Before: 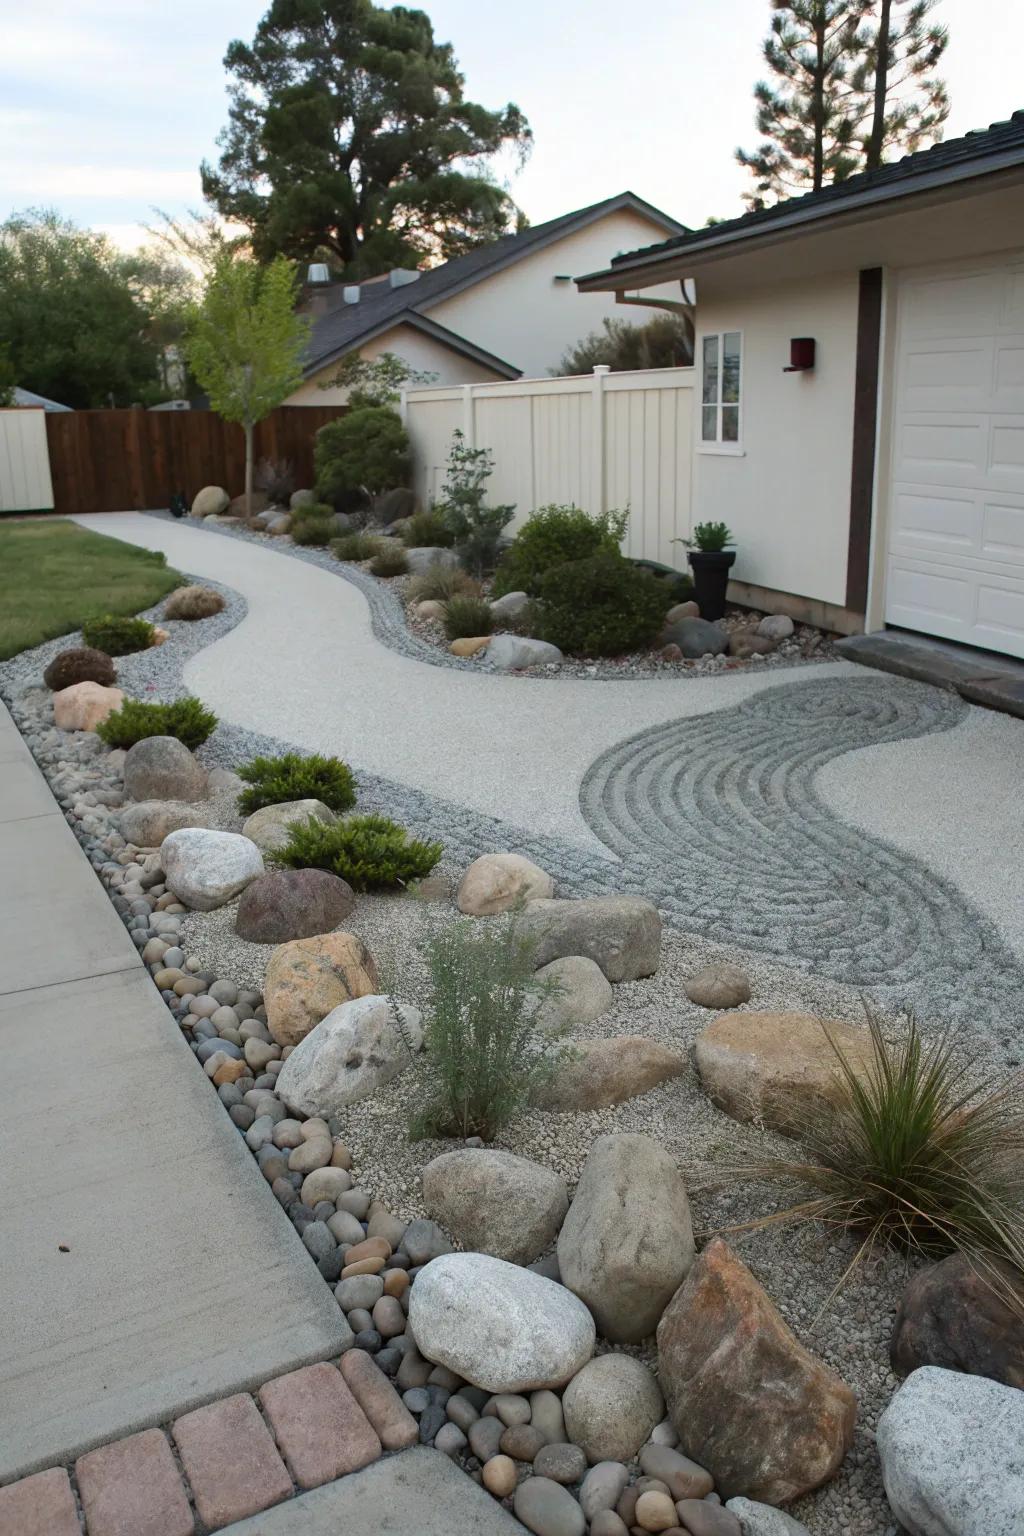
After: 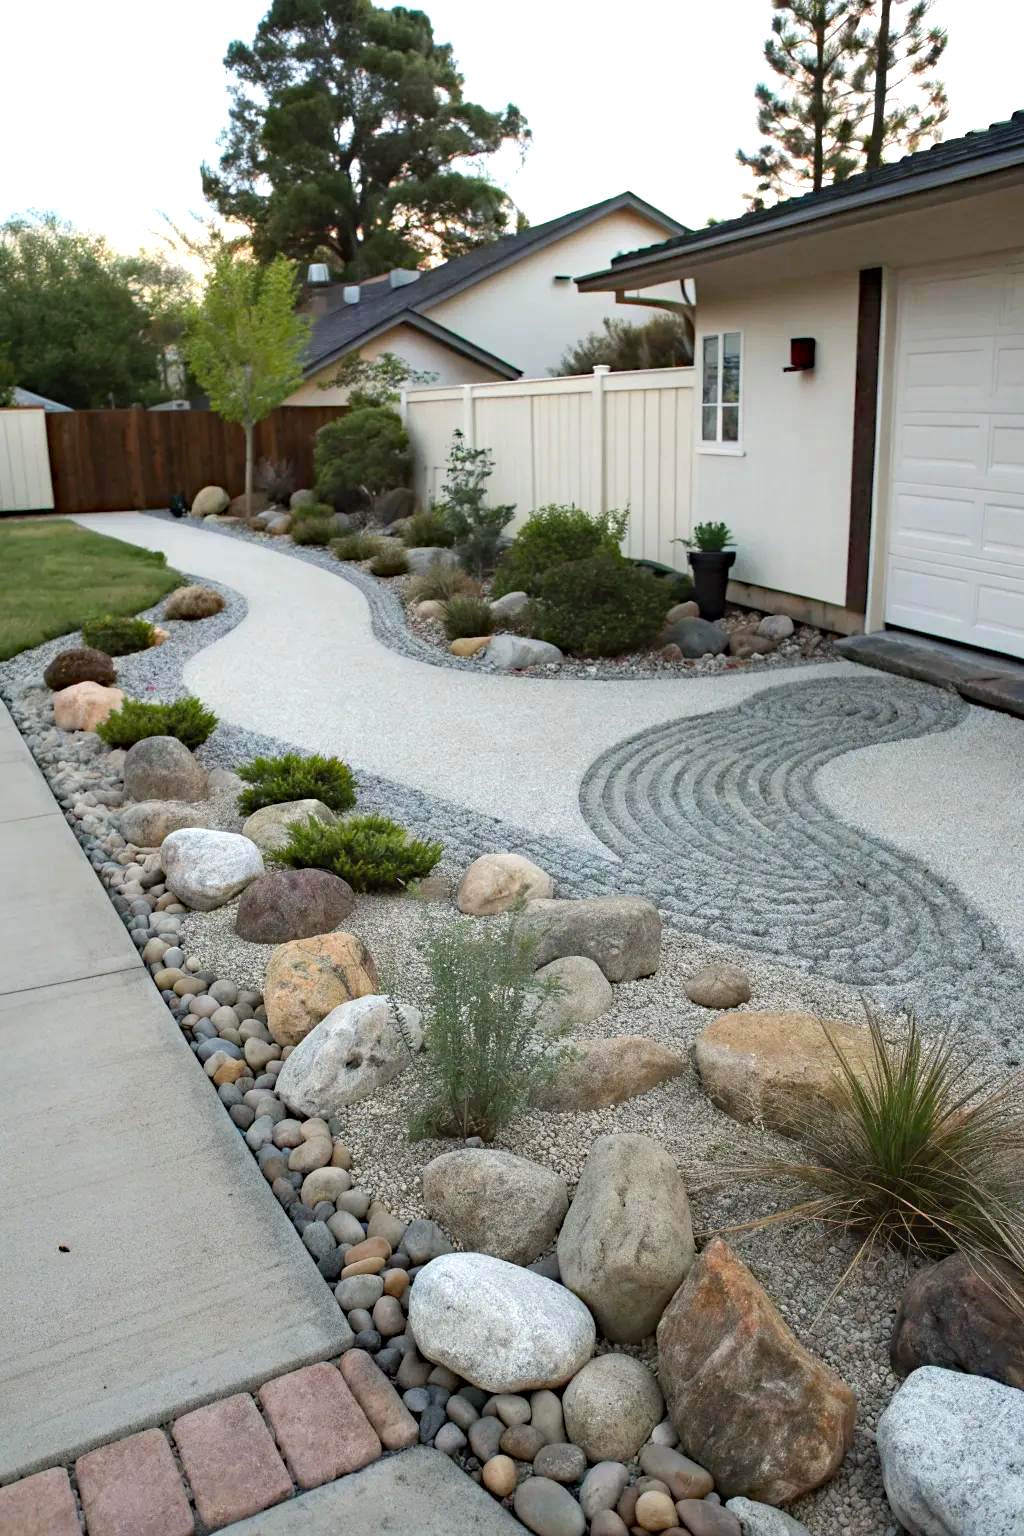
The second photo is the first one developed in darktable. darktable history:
haze removal: strength 0.291, distance 0.249, adaptive false
exposure: exposure 0.57 EV, compensate highlight preservation false
